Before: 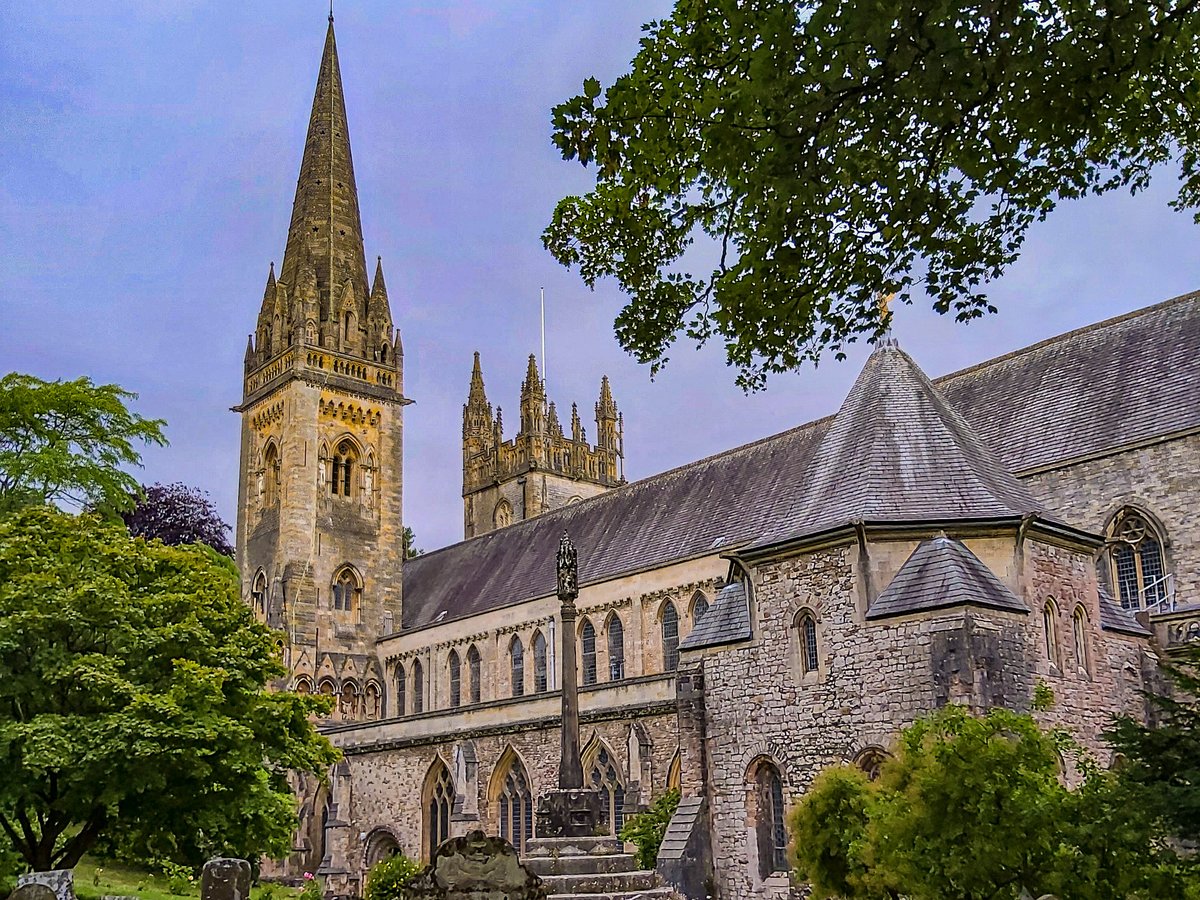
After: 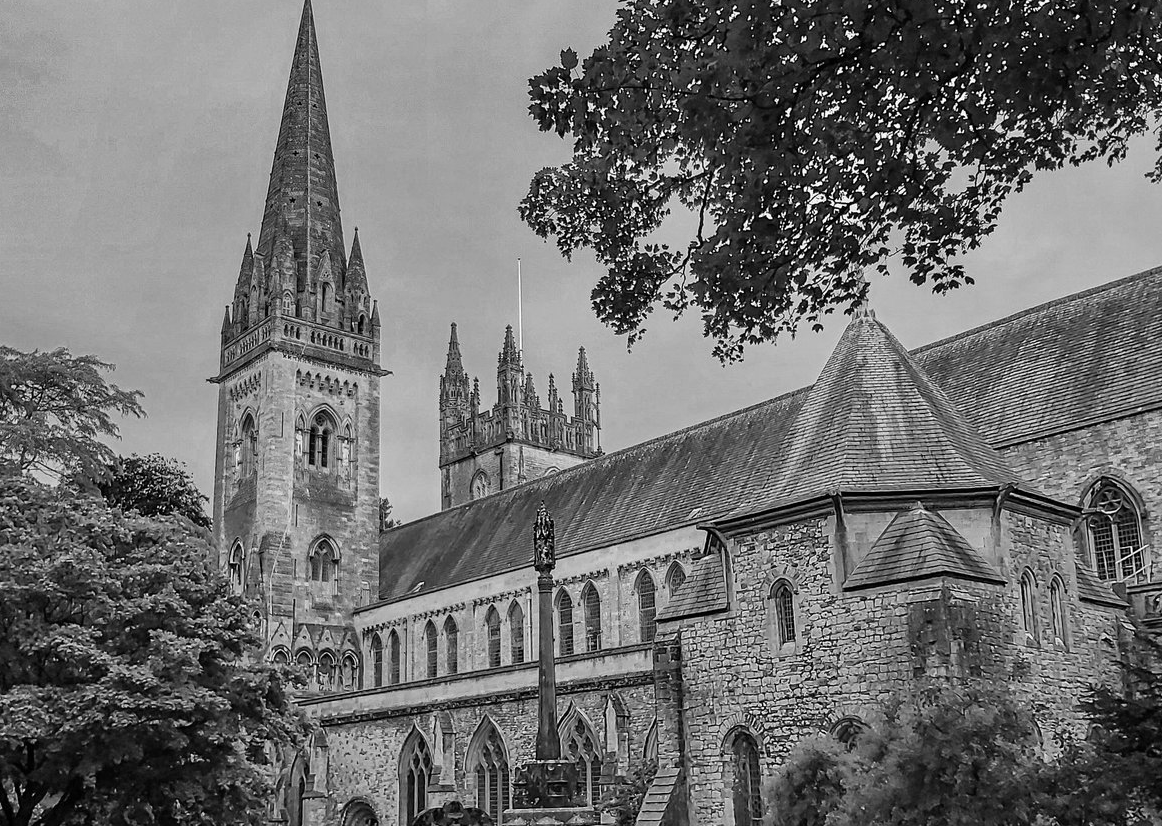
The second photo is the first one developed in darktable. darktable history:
monochrome: on, module defaults
crop: left 1.964%, top 3.251%, right 1.122%, bottom 4.933%
tone equalizer: on, module defaults
color balance: output saturation 110%
